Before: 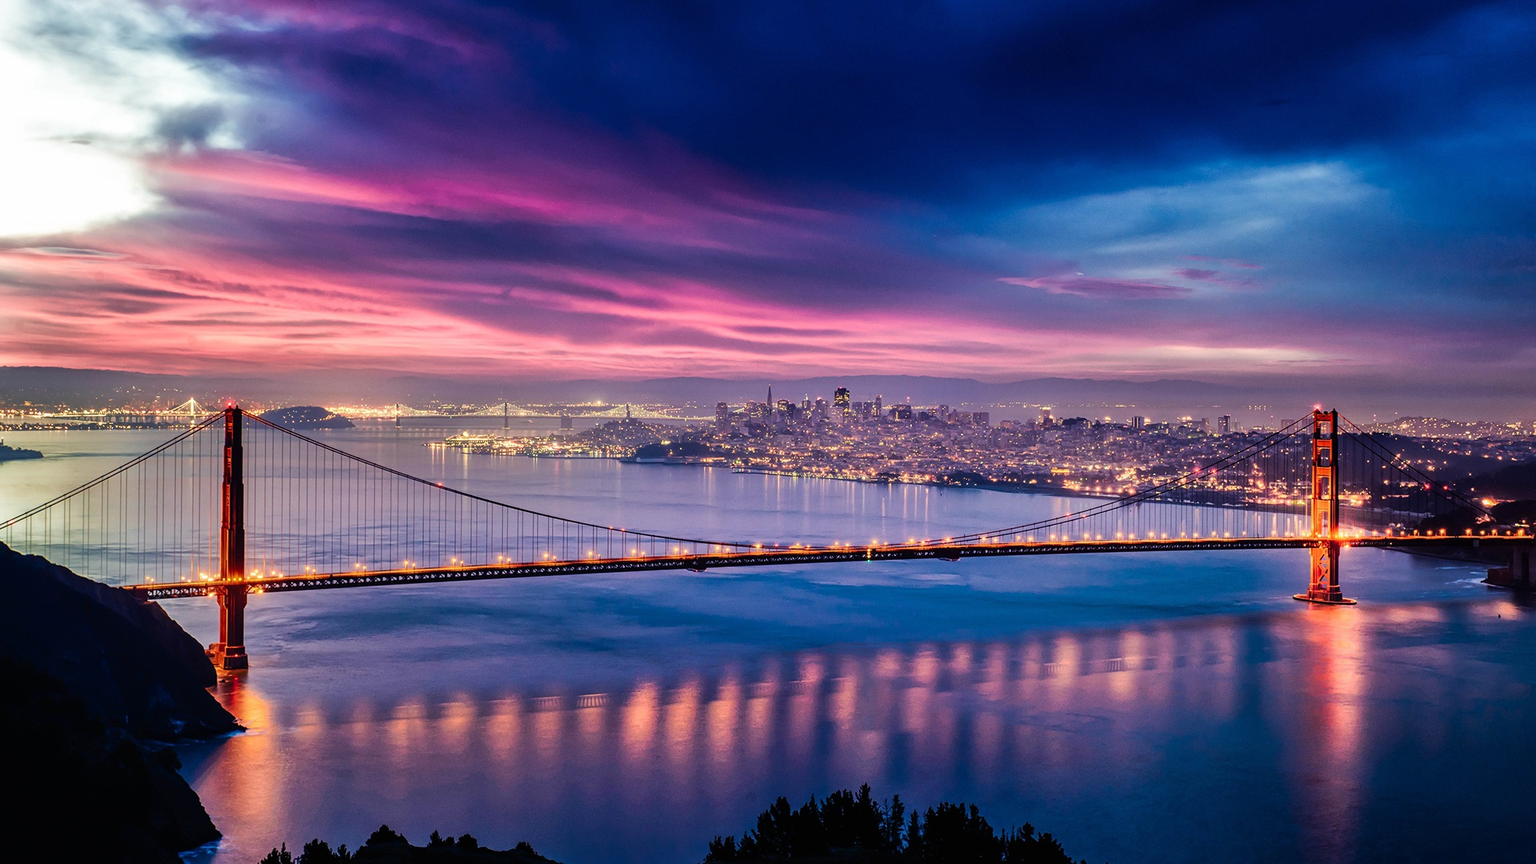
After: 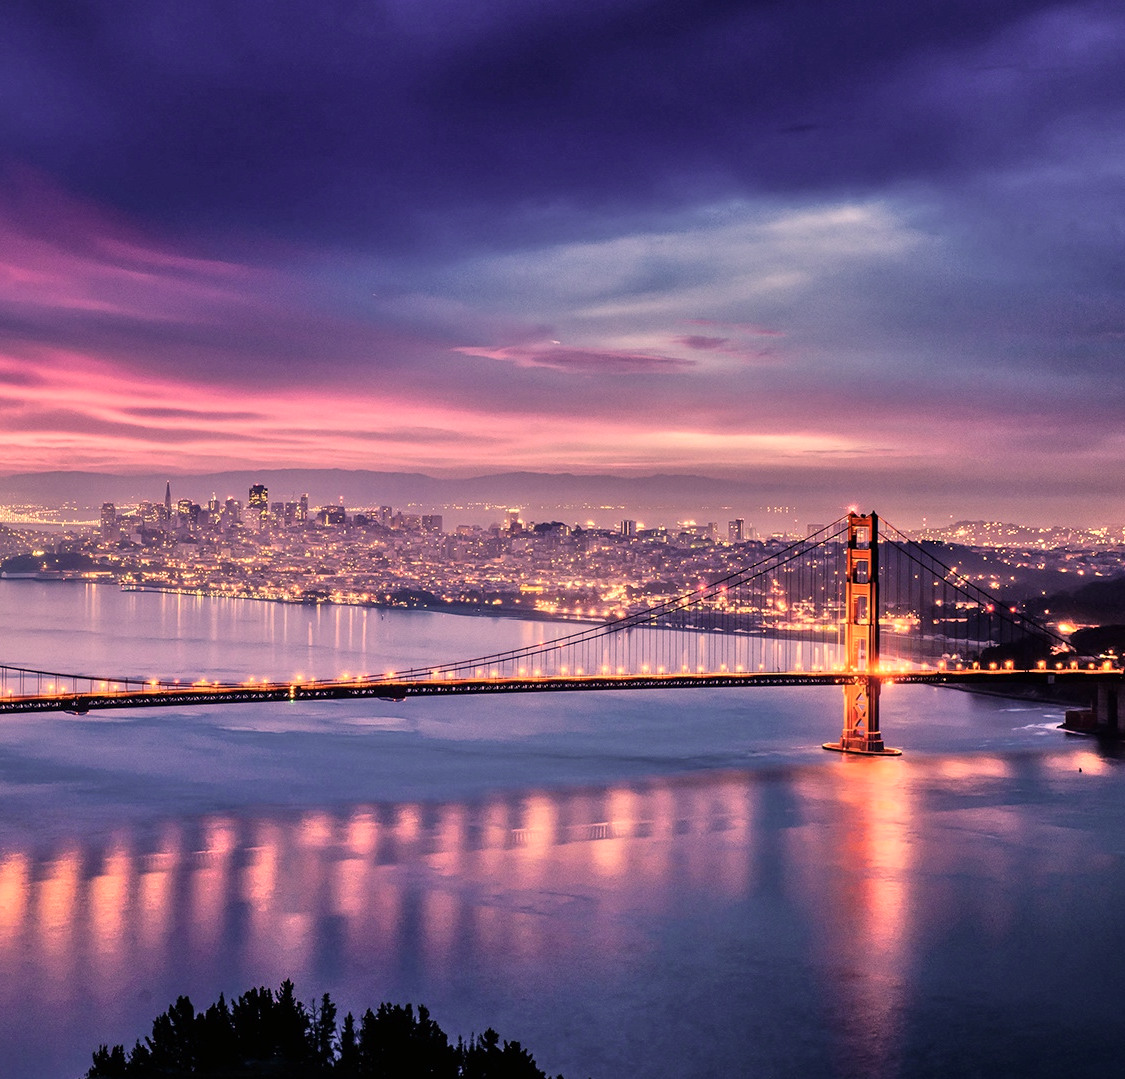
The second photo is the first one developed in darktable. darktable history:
tone equalizer: -7 EV 0.15 EV, -6 EV 0.6 EV, -5 EV 1.15 EV, -4 EV 1.33 EV, -3 EV 1.15 EV, -2 EV 0.6 EV, -1 EV 0.15 EV, mask exposure compensation -0.5 EV
crop: left 41.402%
color correction: highlights a* 17.88, highlights b* 18.79
contrast brightness saturation: contrast 0.1, saturation -0.3
